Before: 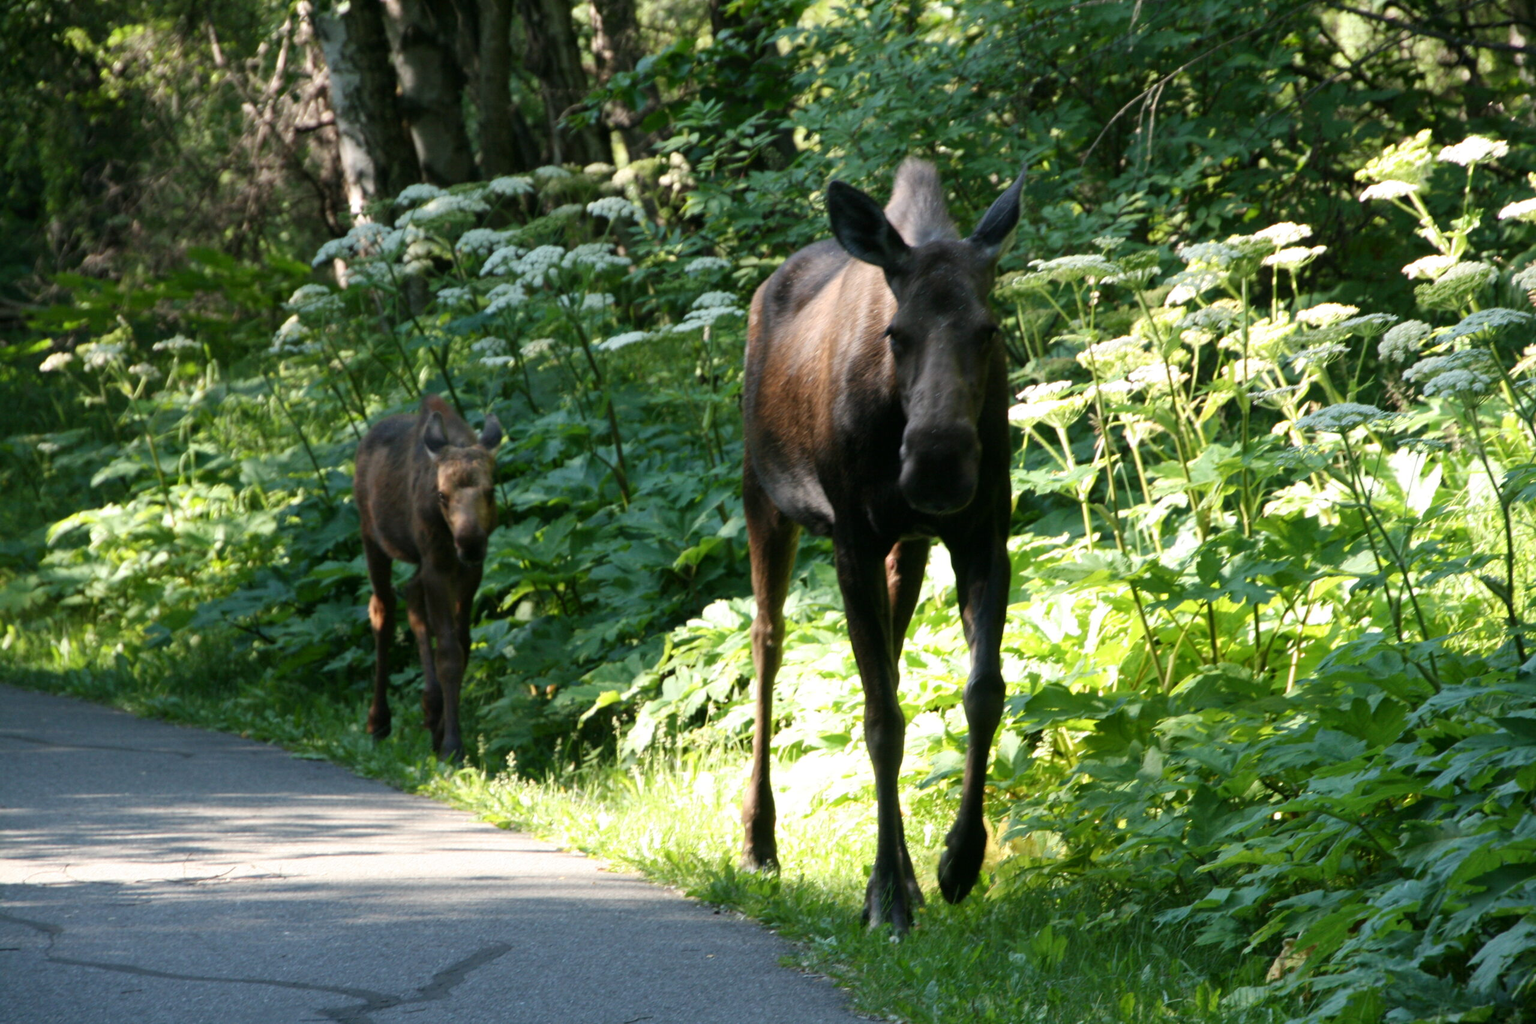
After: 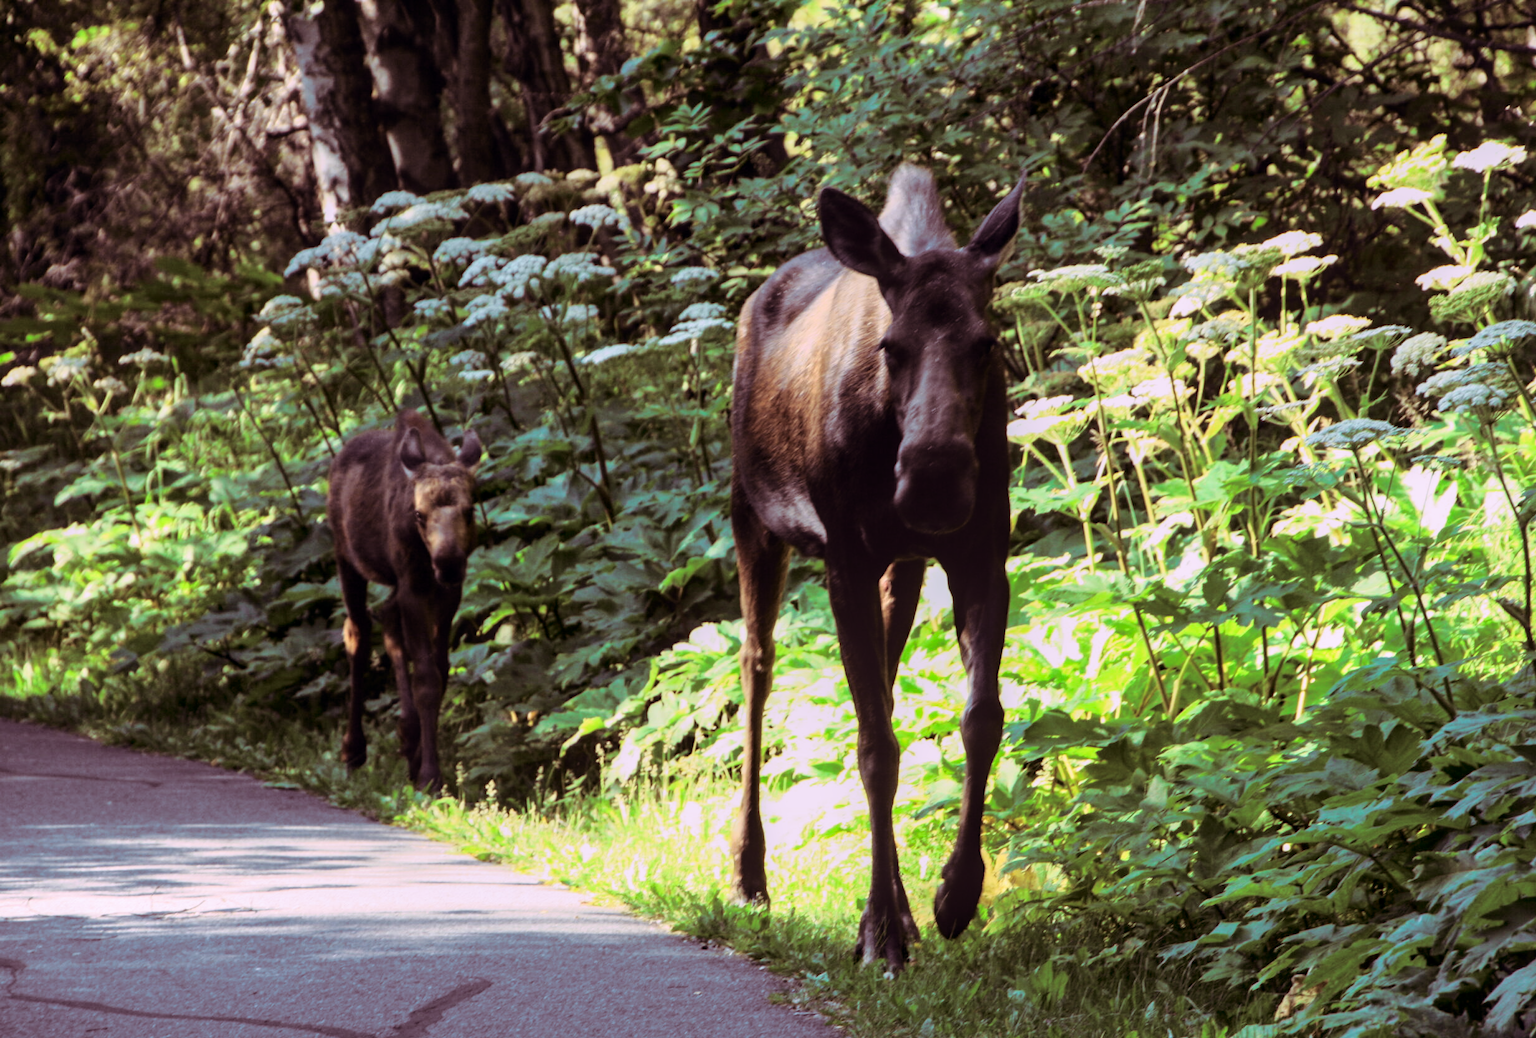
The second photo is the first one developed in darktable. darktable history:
local contrast: on, module defaults
crop and rotate: left 2.536%, right 1.107%, bottom 2.246%
split-toning: highlights › hue 298.8°, highlights › saturation 0.73, compress 41.76%
tone curve: curves: ch0 [(0.003, 0.003) (0.104, 0.069) (0.236, 0.218) (0.401, 0.443) (0.495, 0.55) (0.625, 0.67) (0.819, 0.841) (0.96, 0.899)]; ch1 [(0, 0) (0.161, 0.092) (0.37, 0.302) (0.424, 0.402) (0.45, 0.466) (0.495, 0.506) (0.573, 0.571) (0.638, 0.641) (0.751, 0.741) (1, 1)]; ch2 [(0, 0) (0.352, 0.403) (0.466, 0.443) (0.524, 0.501) (0.56, 0.556) (1, 1)], color space Lab, independent channels, preserve colors none
